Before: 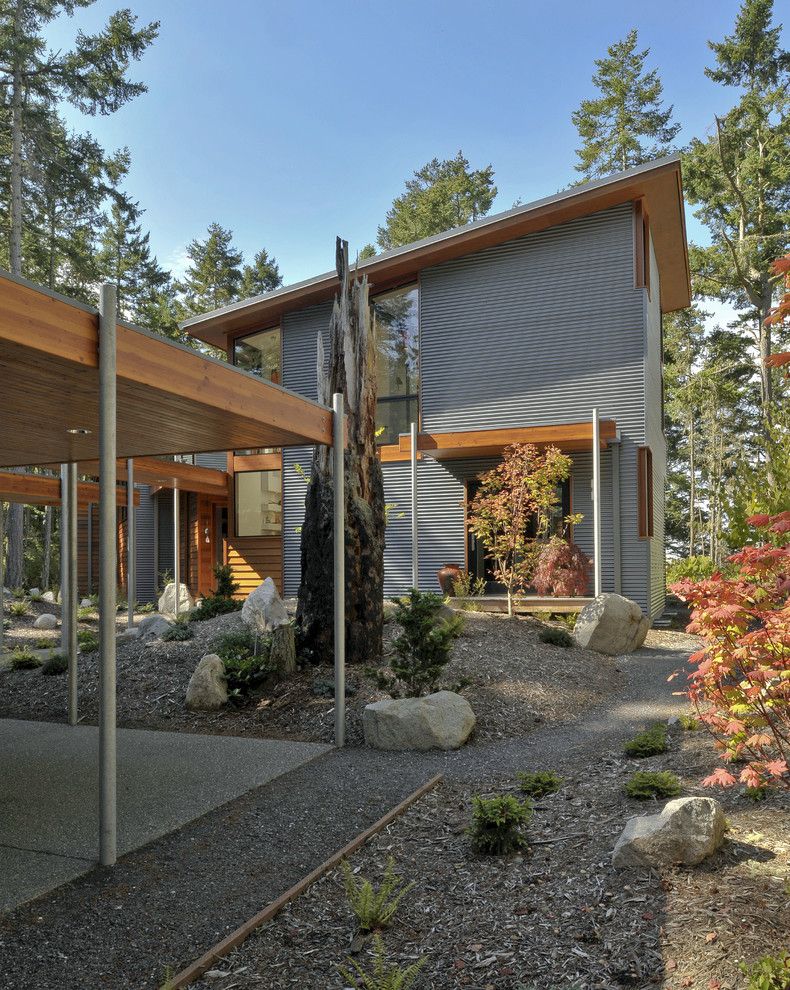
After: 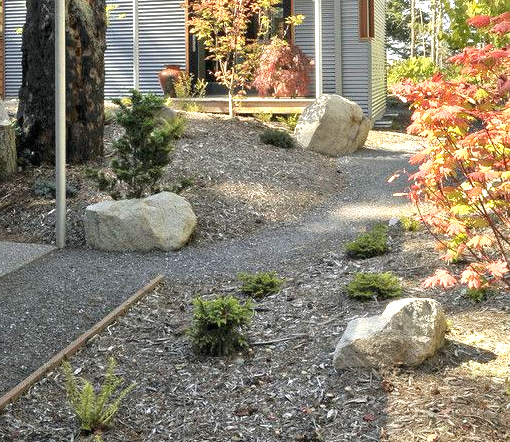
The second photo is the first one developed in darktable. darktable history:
exposure: black level correction 0, exposure 1.199 EV, compensate exposure bias true, compensate highlight preservation false
crop and rotate: left 35.432%, top 50.484%, bottom 4.786%
